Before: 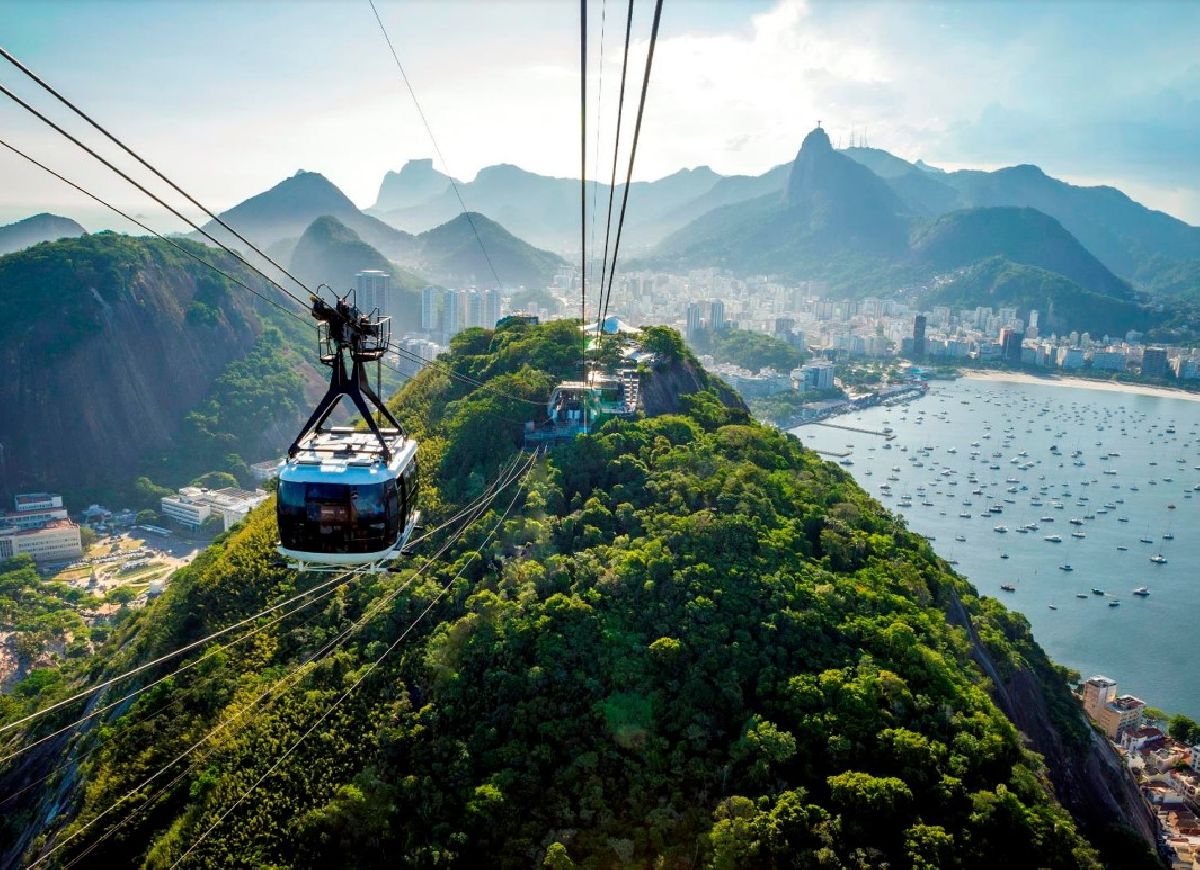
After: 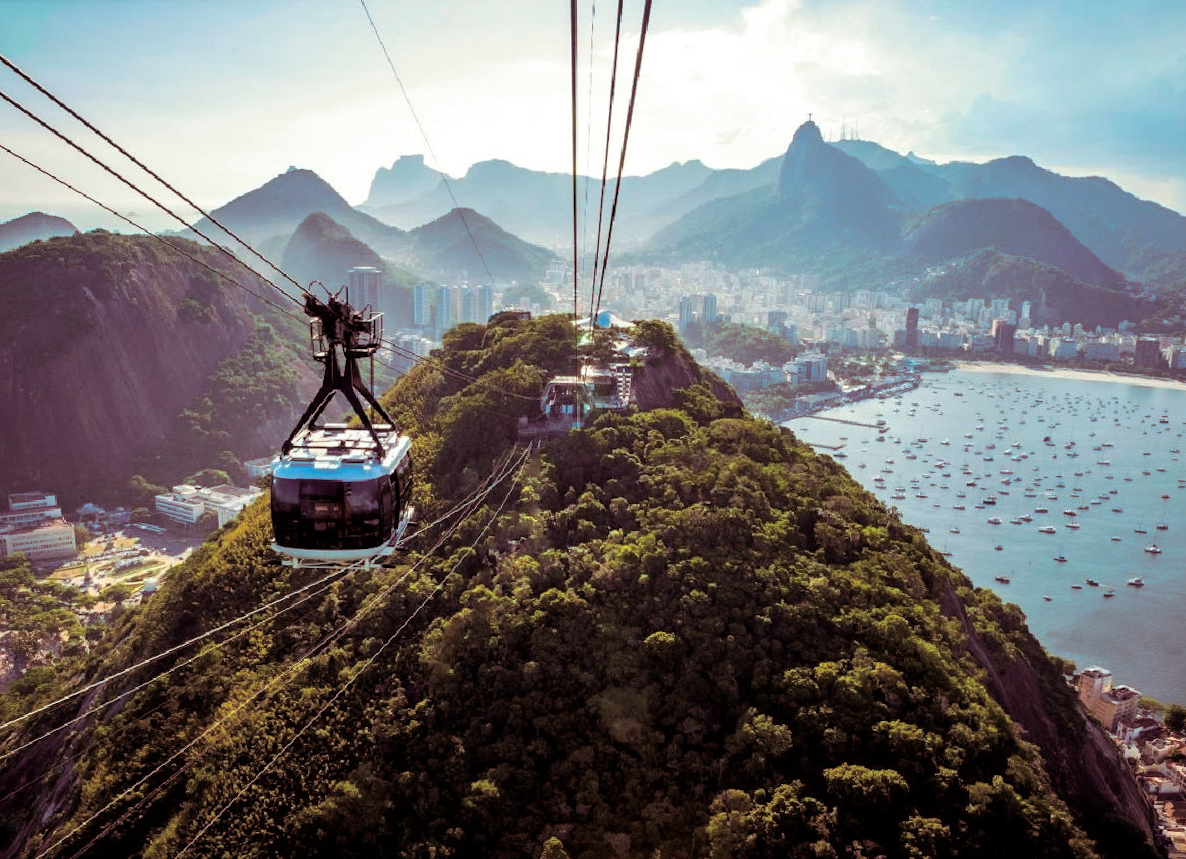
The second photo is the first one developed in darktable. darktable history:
rotate and perspective: rotation -0.45°, automatic cropping original format, crop left 0.008, crop right 0.992, crop top 0.012, crop bottom 0.988
split-toning: on, module defaults
